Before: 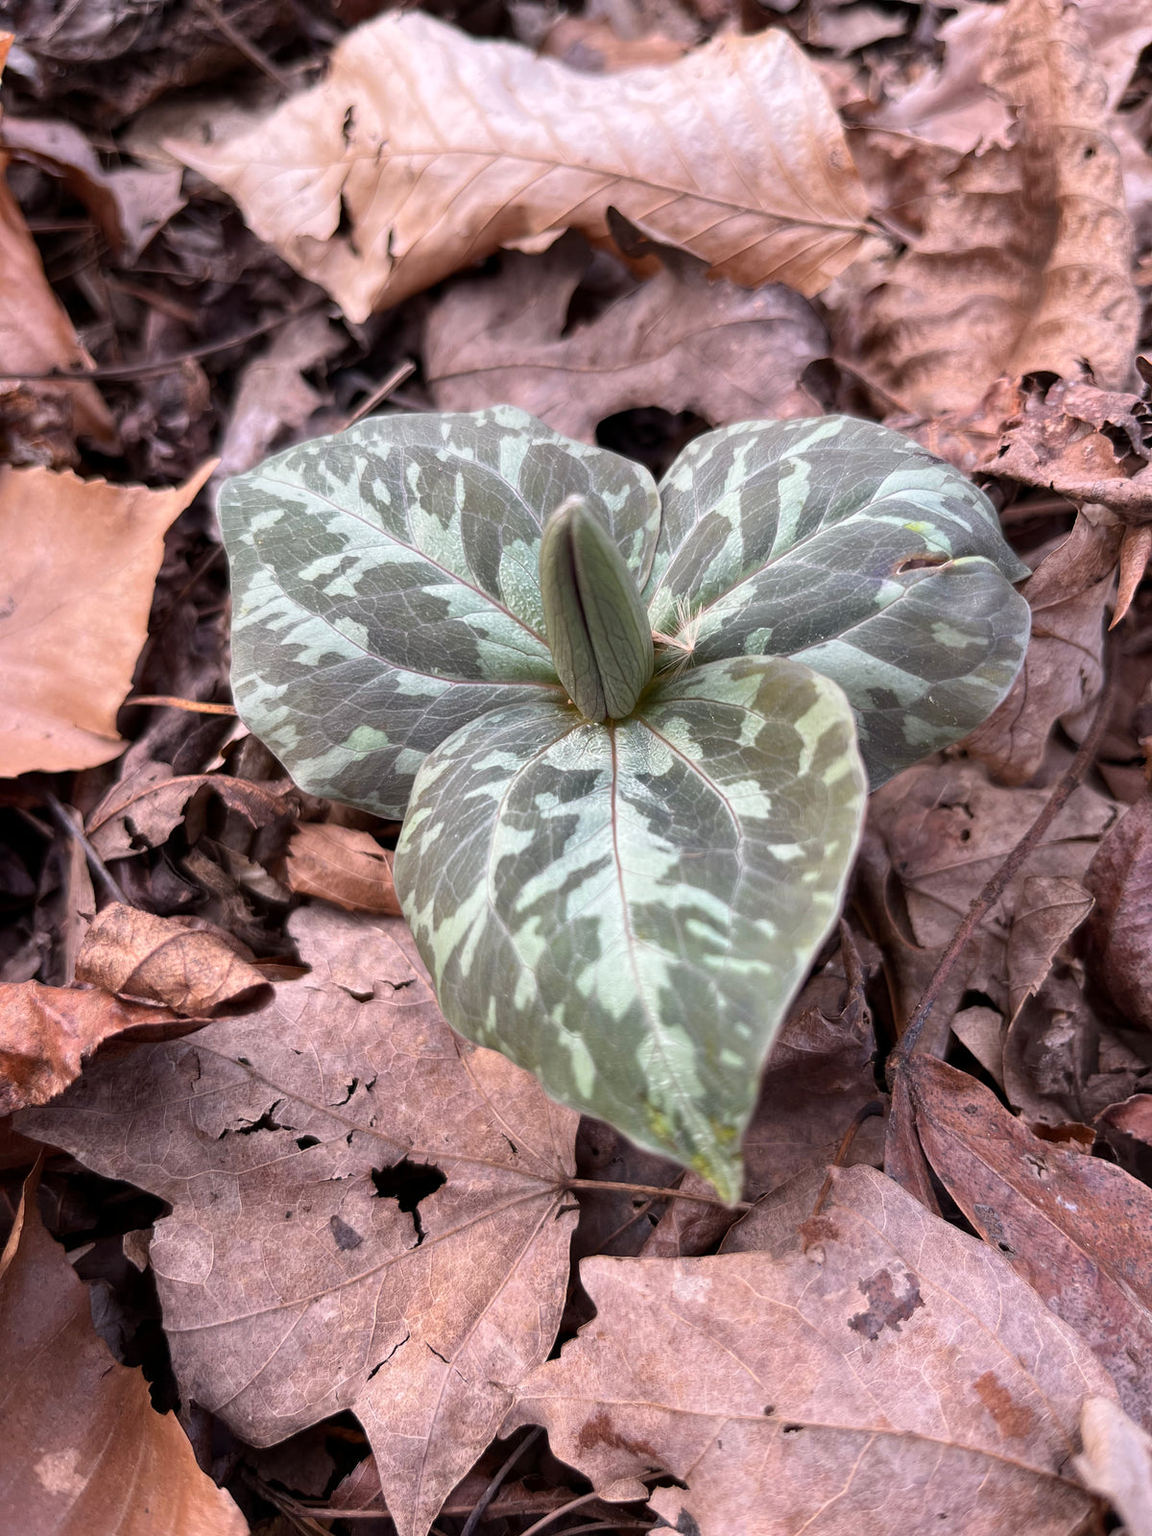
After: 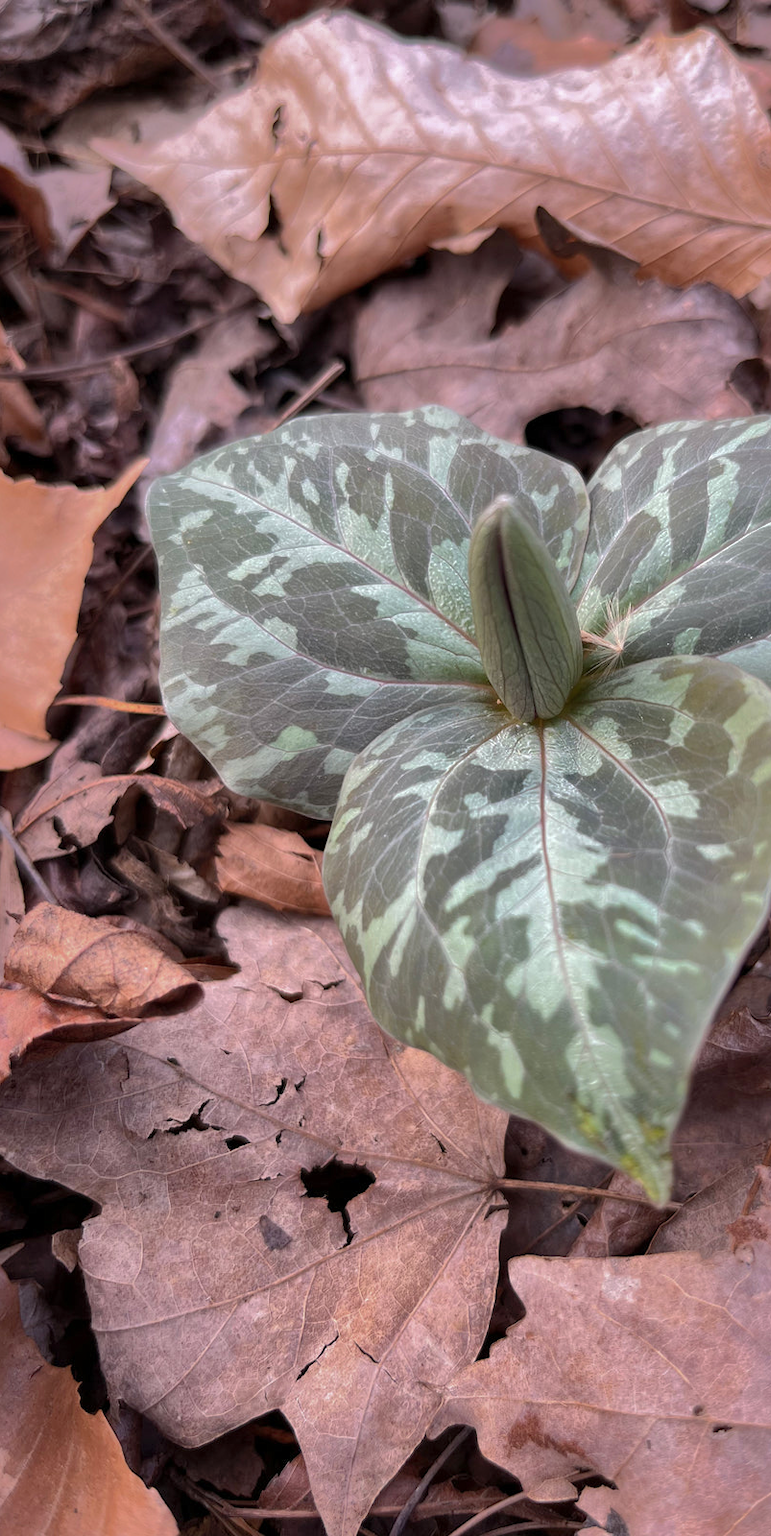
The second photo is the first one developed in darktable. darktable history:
crop and rotate: left 6.183%, right 26.747%
shadows and highlights: shadows 39.18, highlights -74.56
